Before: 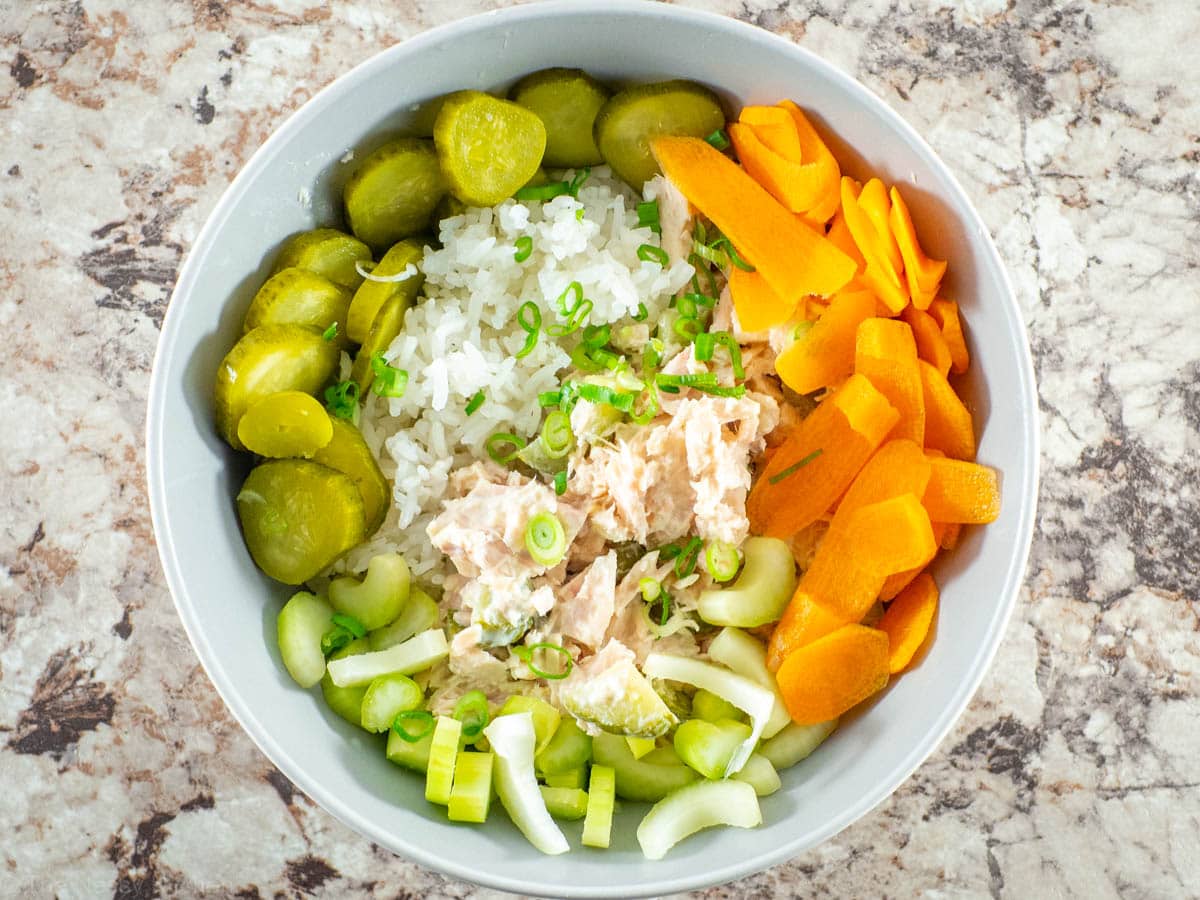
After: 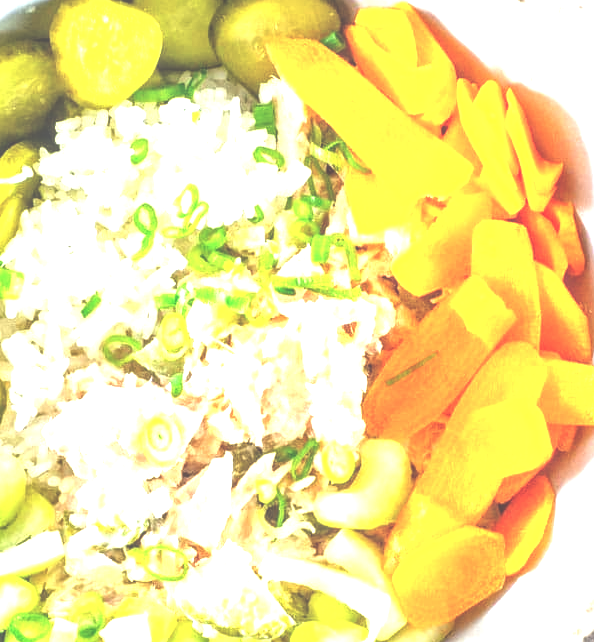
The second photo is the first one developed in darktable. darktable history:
levels: levels [0, 0.352, 0.703]
crop: left 32.075%, top 10.976%, right 18.355%, bottom 17.596%
local contrast: on, module defaults
exposure: black level correction -0.041, exposure 0.064 EV, compensate highlight preservation false
